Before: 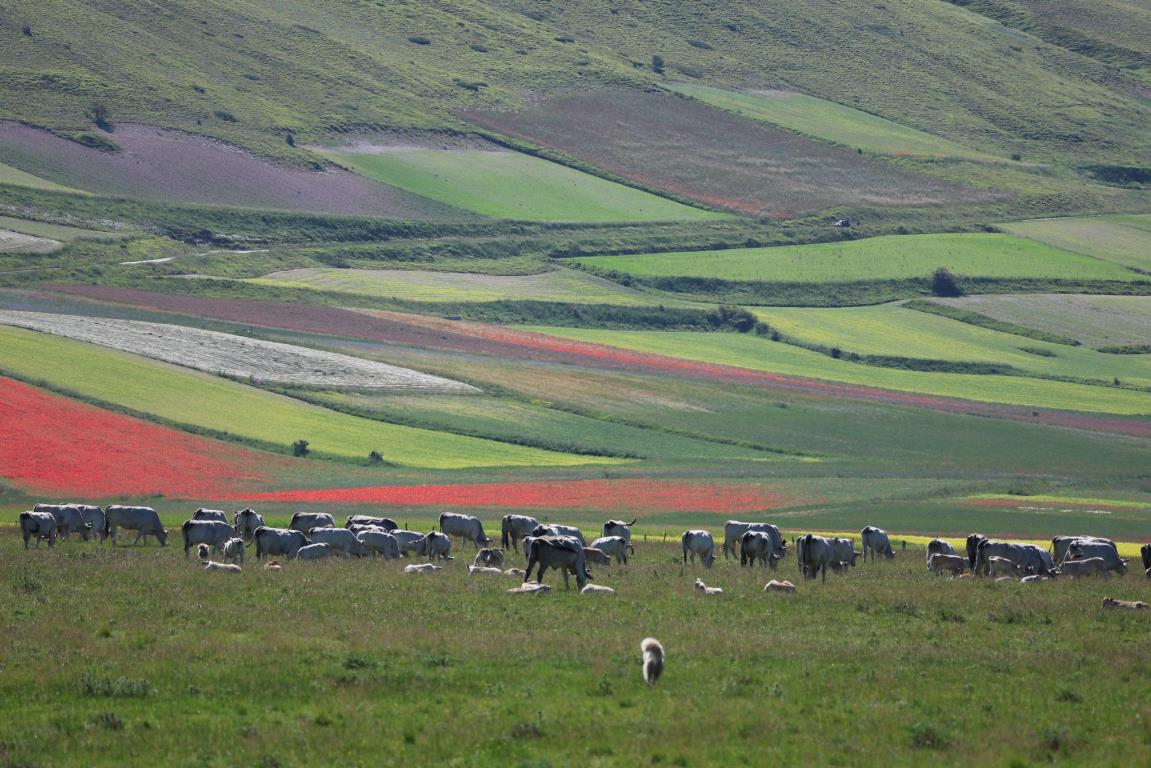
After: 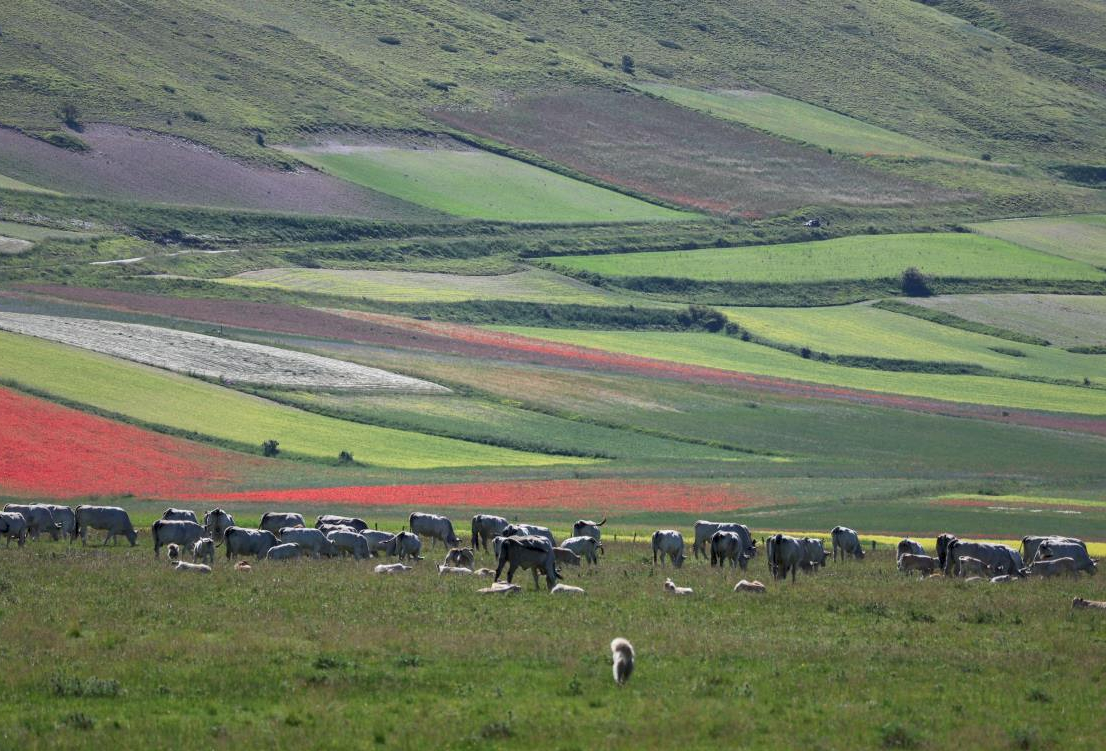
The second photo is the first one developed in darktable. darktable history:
crop and rotate: left 2.653%, right 1.207%, bottom 2.204%
local contrast: highlights 84%, shadows 80%
shadows and highlights: on, module defaults
